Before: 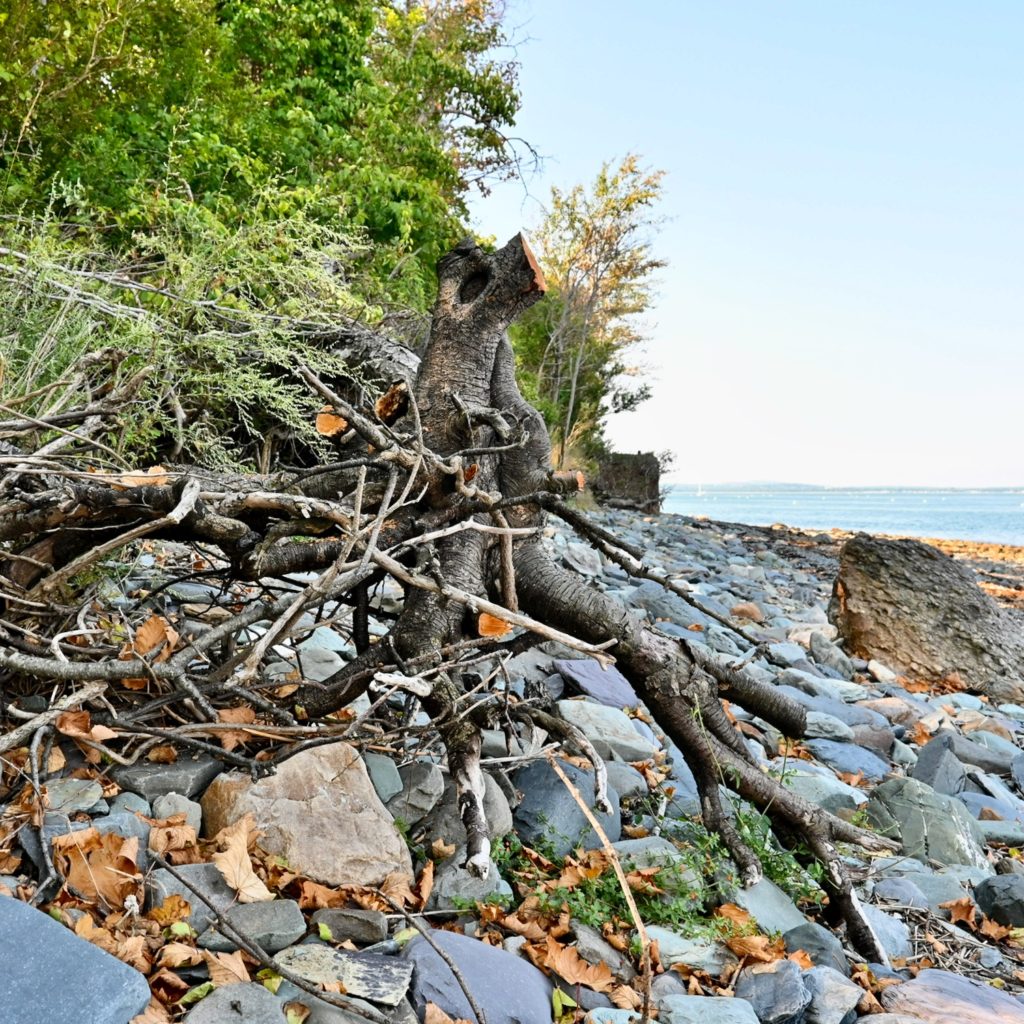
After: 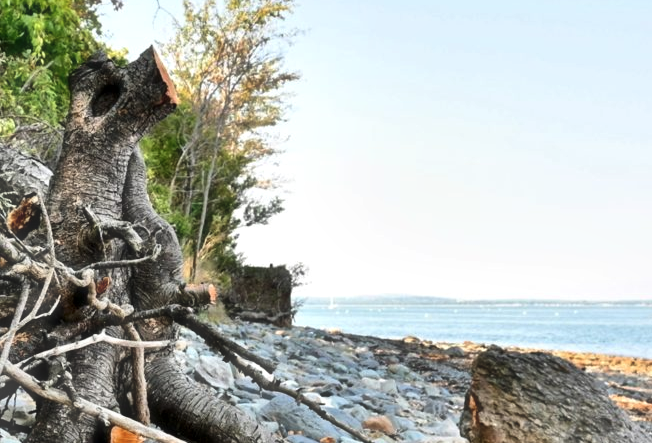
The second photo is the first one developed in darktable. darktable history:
local contrast: mode bilateral grid, contrast 25, coarseness 60, detail 151%, midtone range 0.2
crop: left 36.005%, top 18.293%, right 0.31%, bottom 38.444%
haze removal: strength -0.1, adaptive false
